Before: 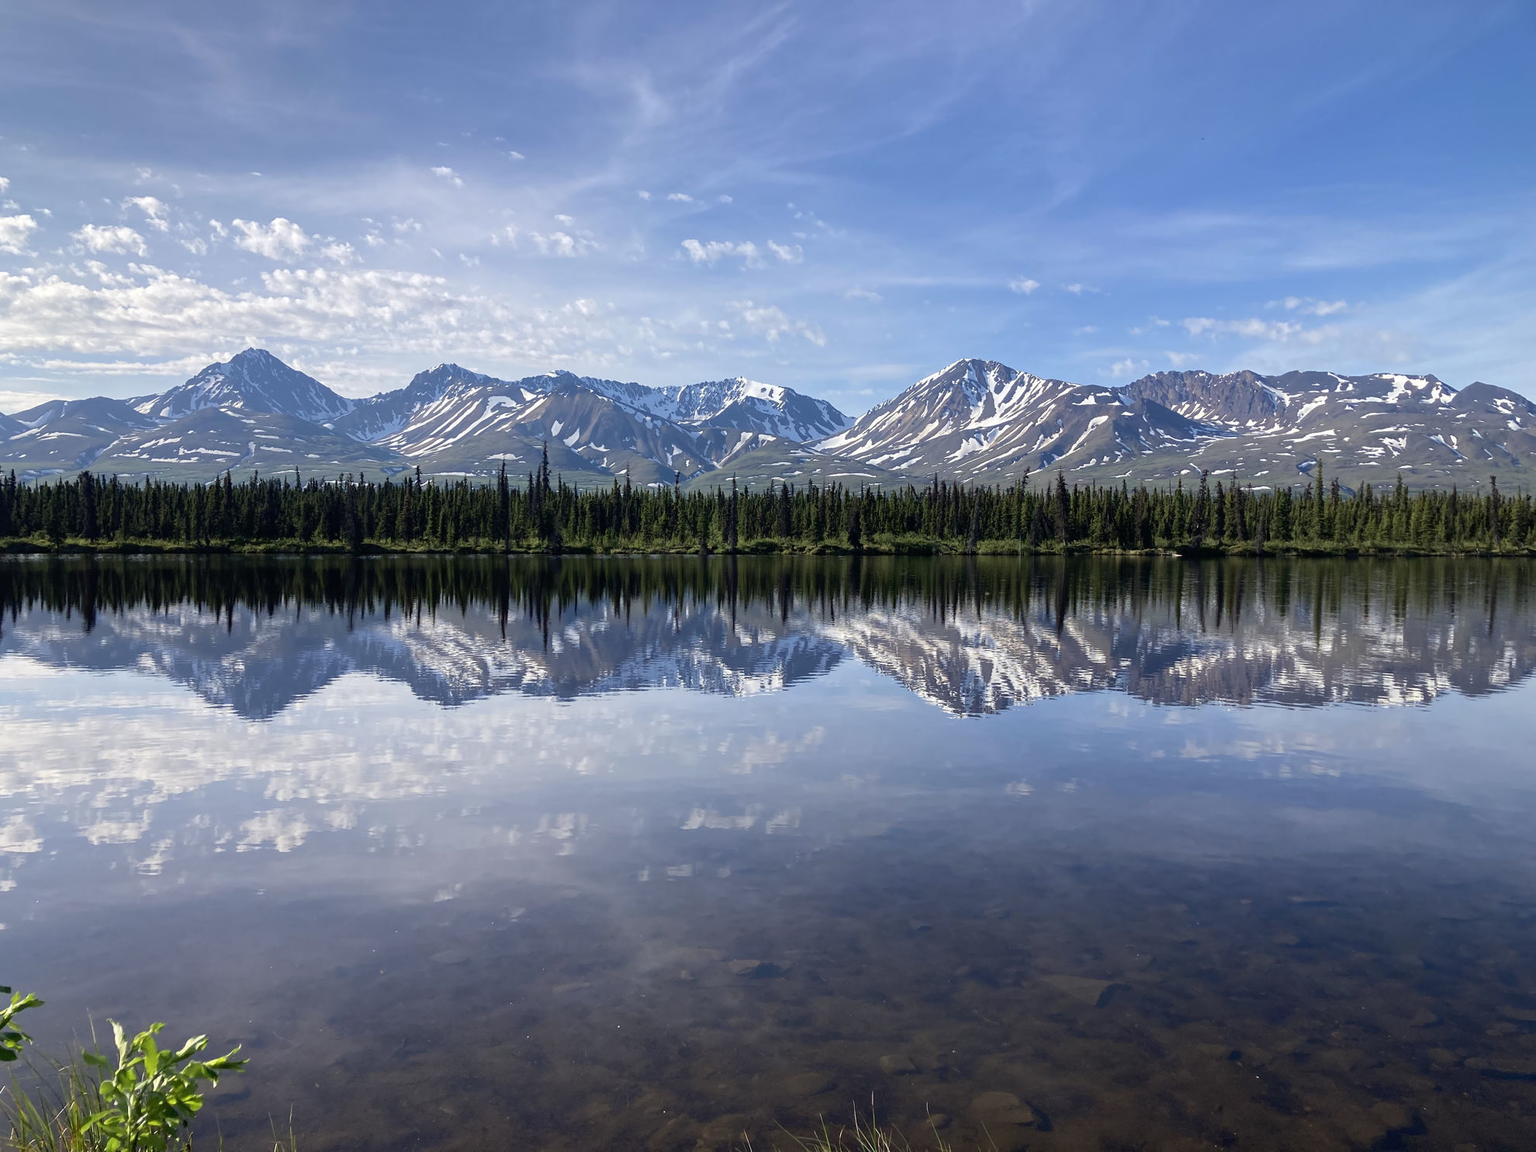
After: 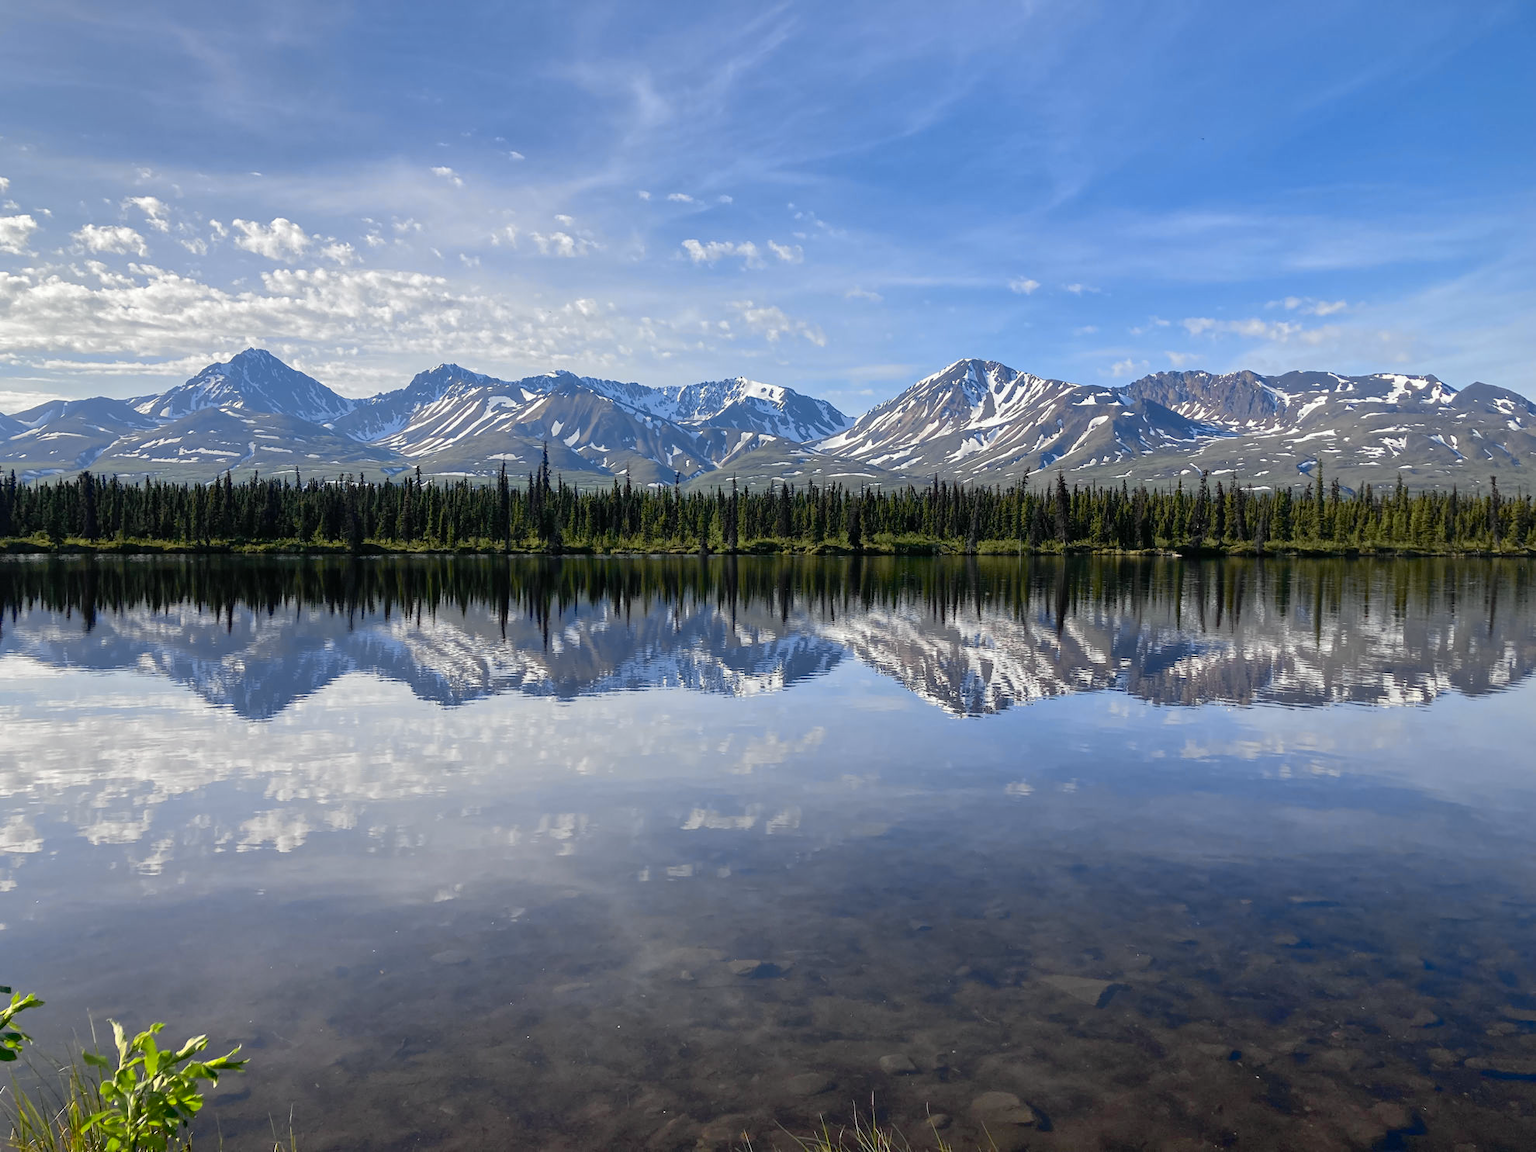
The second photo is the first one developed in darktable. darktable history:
tone curve: curves: ch0 [(0, 0) (0.037, 0.025) (0.131, 0.093) (0.275, 0.256) (0.497, 0.51) (0.617, 0.643) (0.704, 0.732) (0.813, 0.832) (0.911, 0.925) (0.997, 0.995)]; ch1 [(0, 0) (0.301, 0.3) (0.444, 0.45) (0.493, 0.495) (0.507, 0.503) (0.534, 0.533) (0.582, 0.58) (0.658, 0.693) (0.746, 0.77) (1, 1)]; ch2 [(0, 0) (0.246, 0.233) (0.36, 0.352) (0.415, 0.418) (0.476, 0.492) (0.502, 0.504) (0.525, 0.518) (0.539, 0.544) (0.586, 0.602) (0.634, 0.651) (0.706, 0.727) (0.853, 0.852) (1, 0.951)], color space Lab, independent channels, preserve colors none
shadows and highlights: on, module defaults
